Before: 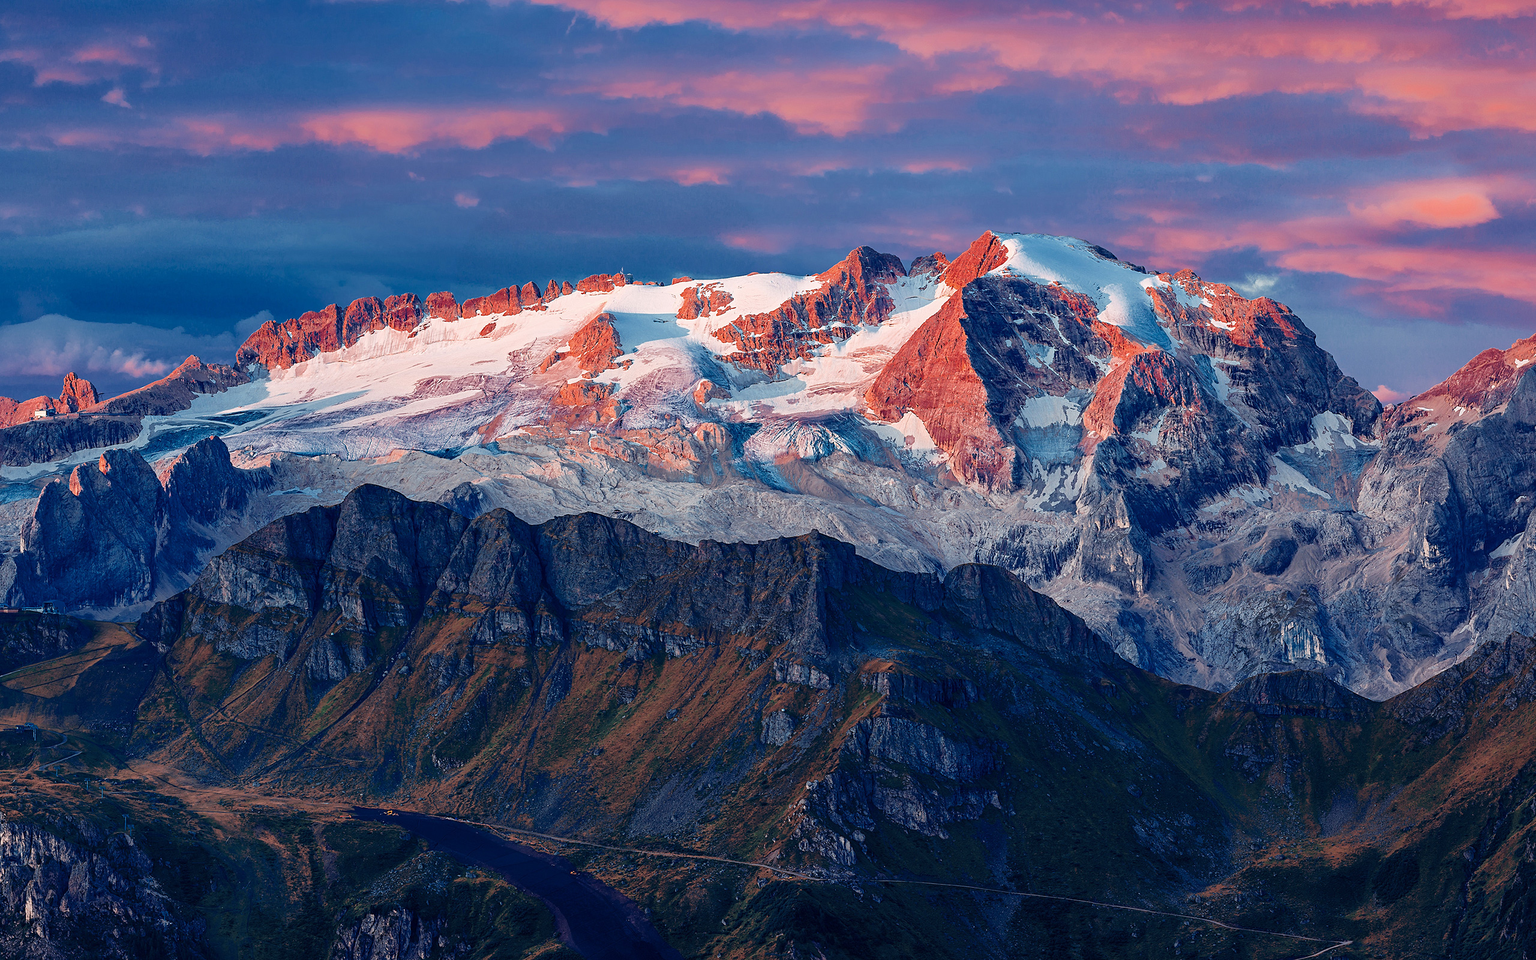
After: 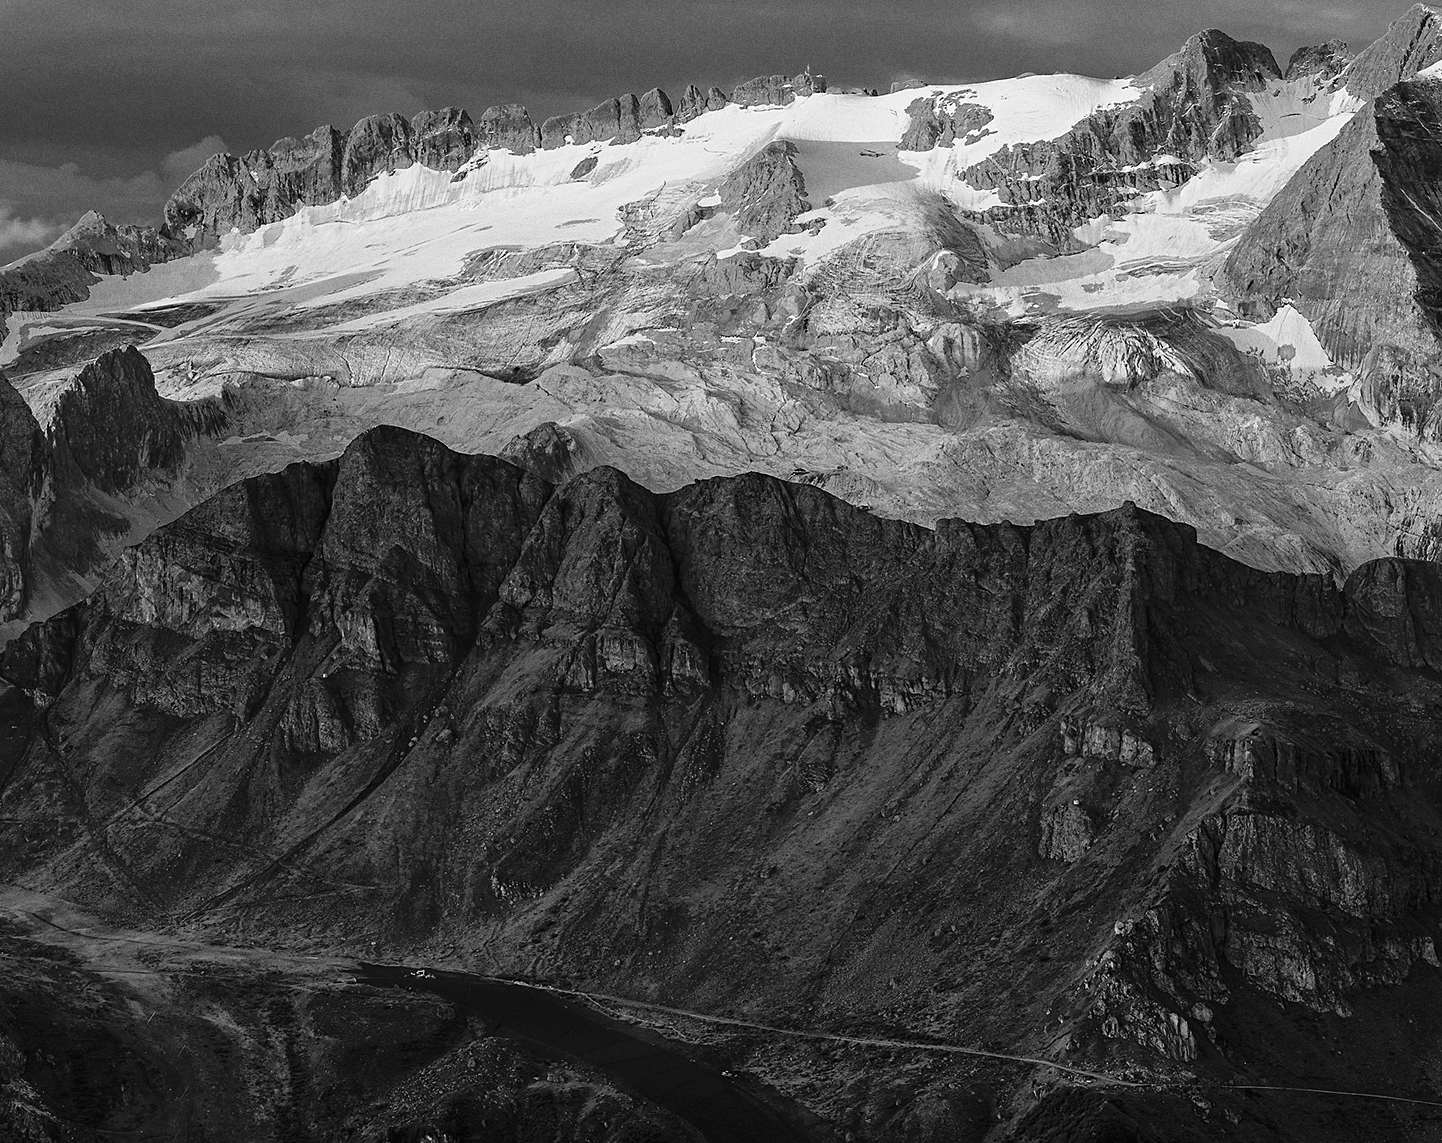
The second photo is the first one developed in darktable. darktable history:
color correction: highlights a* -10.04, highlights b* -10.37
grain: on, module defaults
monochrome: on, module defaults
crop: left 8.966%, top 23.852%, right 34.699%, bottom 4.703%
